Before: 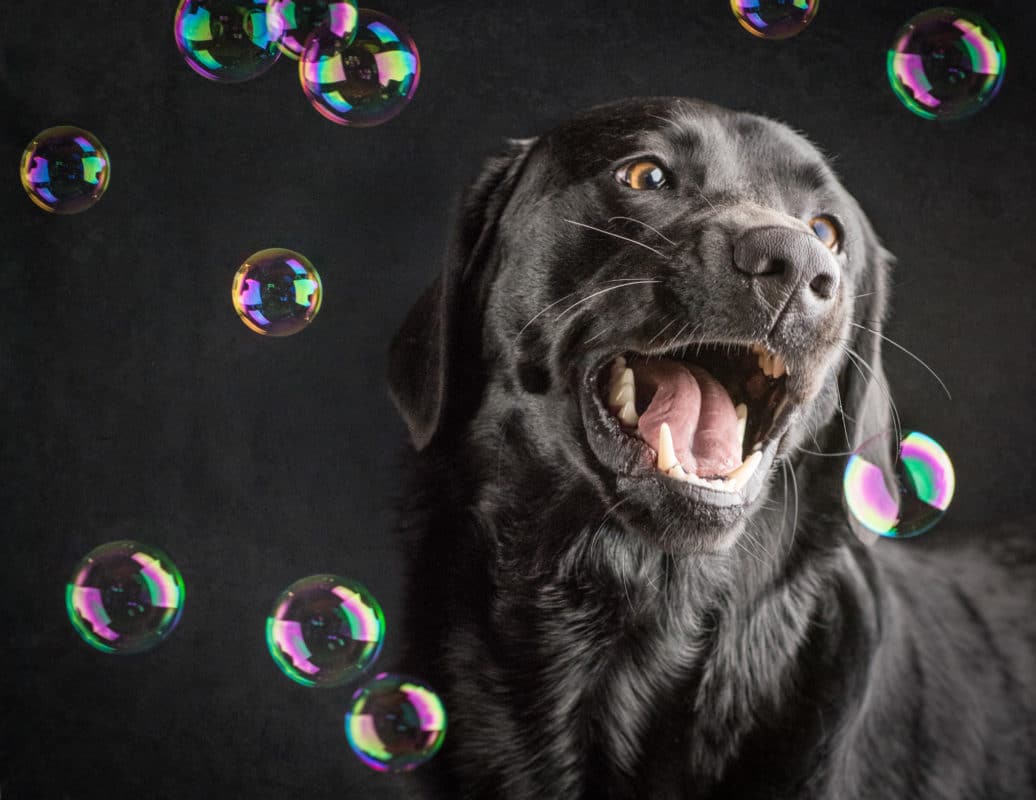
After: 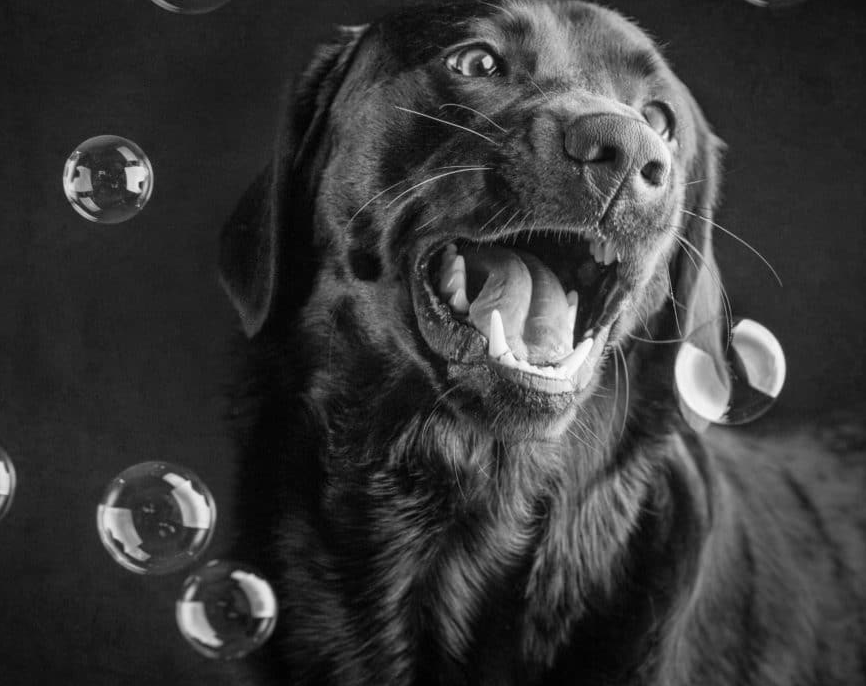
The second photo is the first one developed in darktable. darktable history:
exposure: exposure -0.048 EV, compensate highlight preservation false
monochrome: on, module defaults
crop: left 16.315%, top 14.246%
